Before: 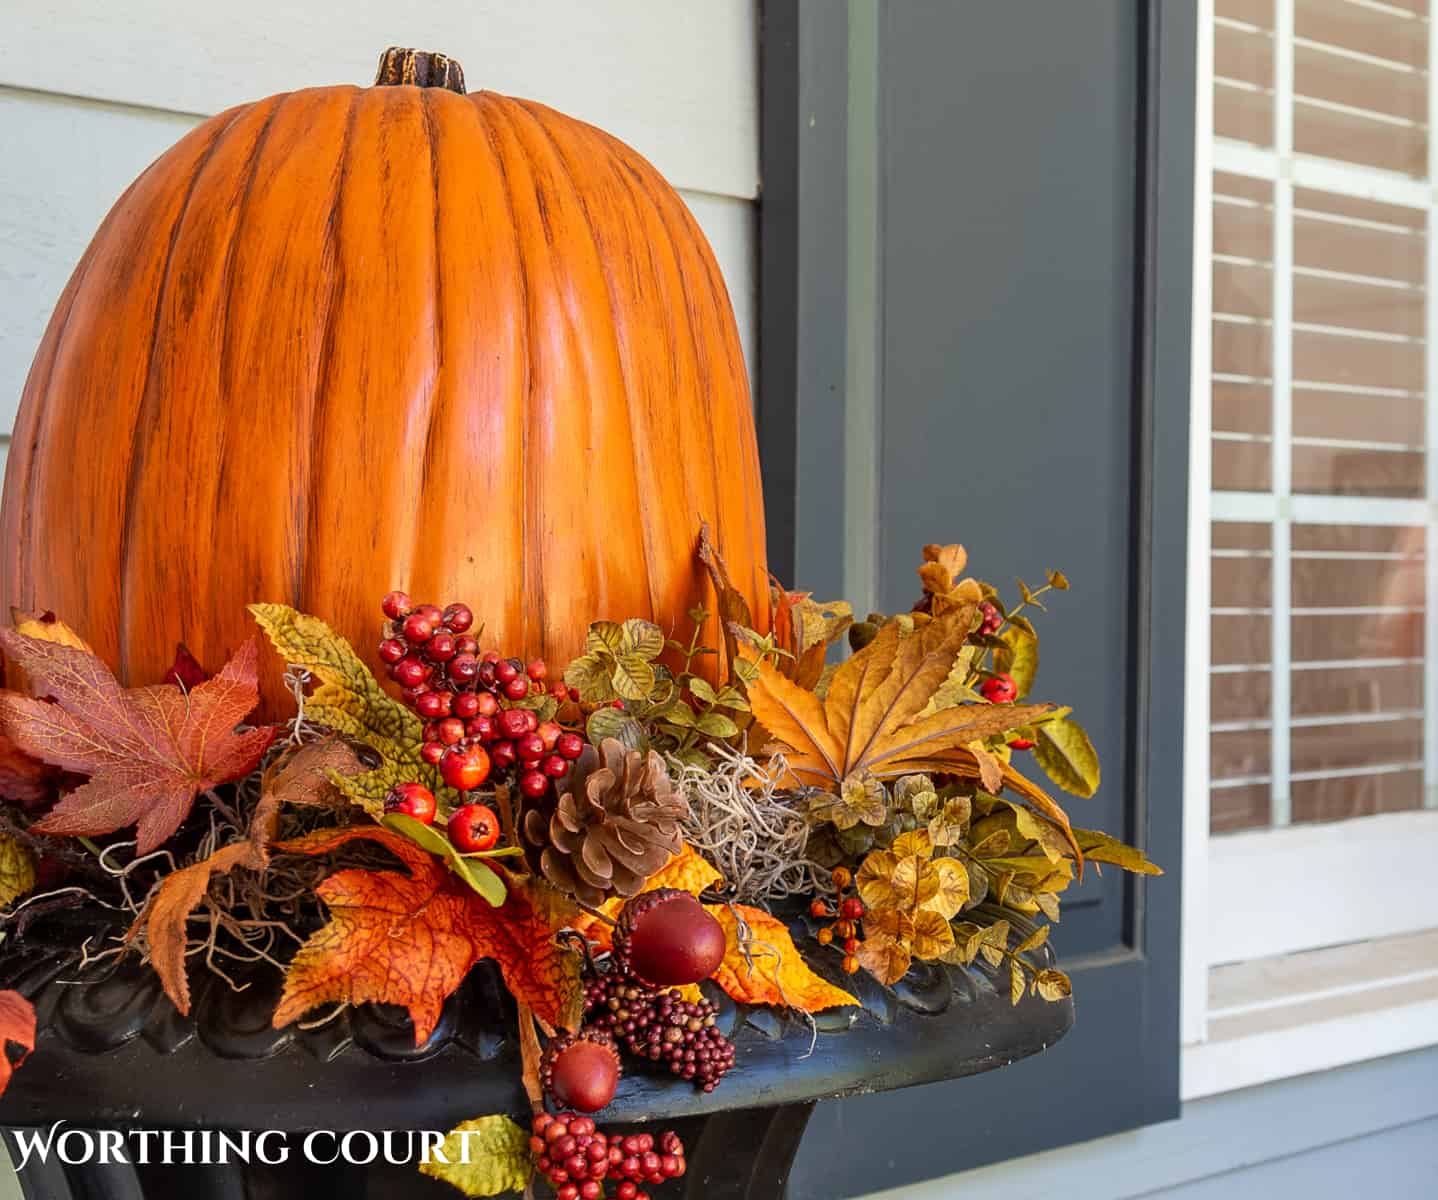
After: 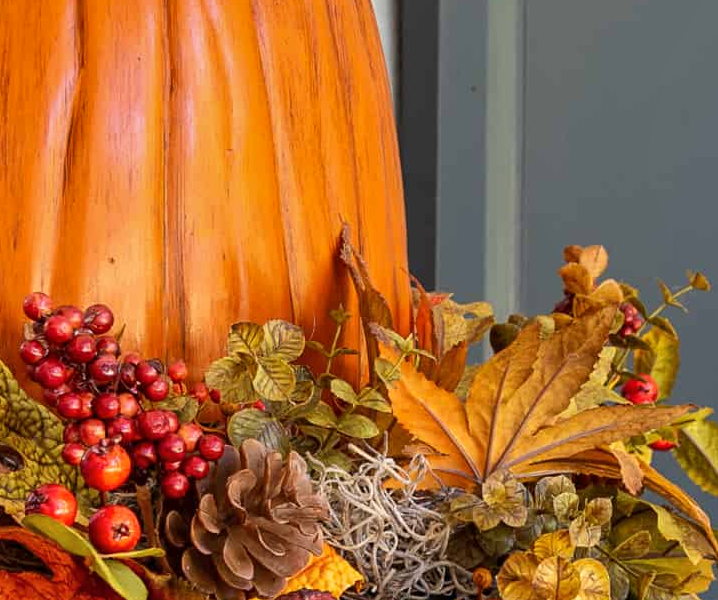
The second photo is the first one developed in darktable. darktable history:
crop: left 25%, top 25%, right 25%, bottom 25%
shadows and highlights: low approximation 0.01, soften with gaussian
